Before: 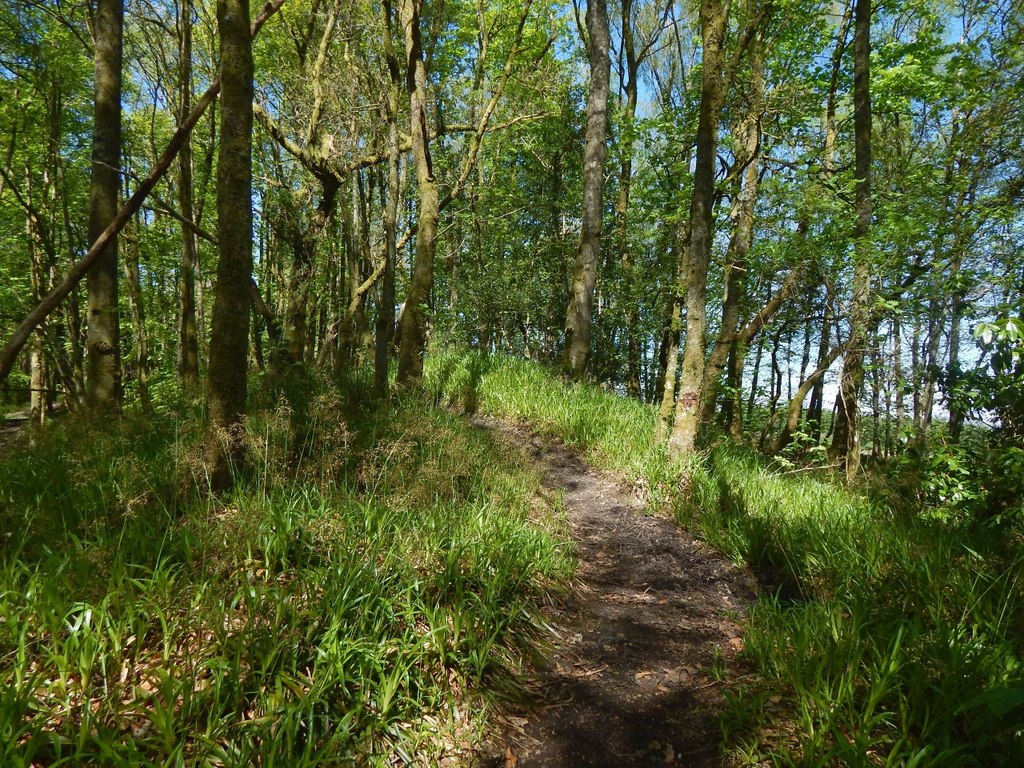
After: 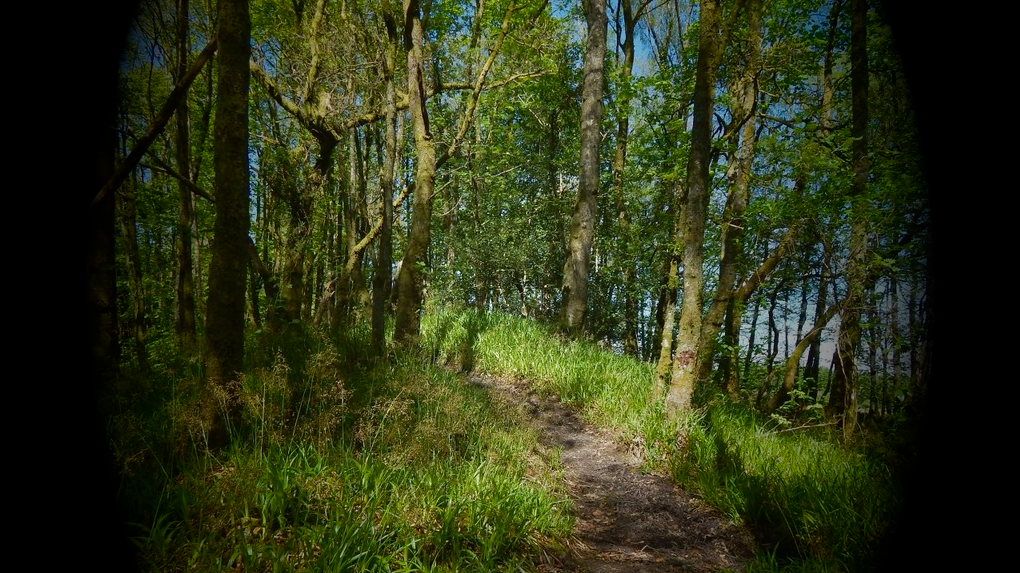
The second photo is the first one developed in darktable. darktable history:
crop: left 0.387%, top 5.469%, bottom 19.809%
vignetting: fall-off start 15.9%, fall-off radius 100%, brightness -1, saturation 0.5, width/height ratio 0.719
